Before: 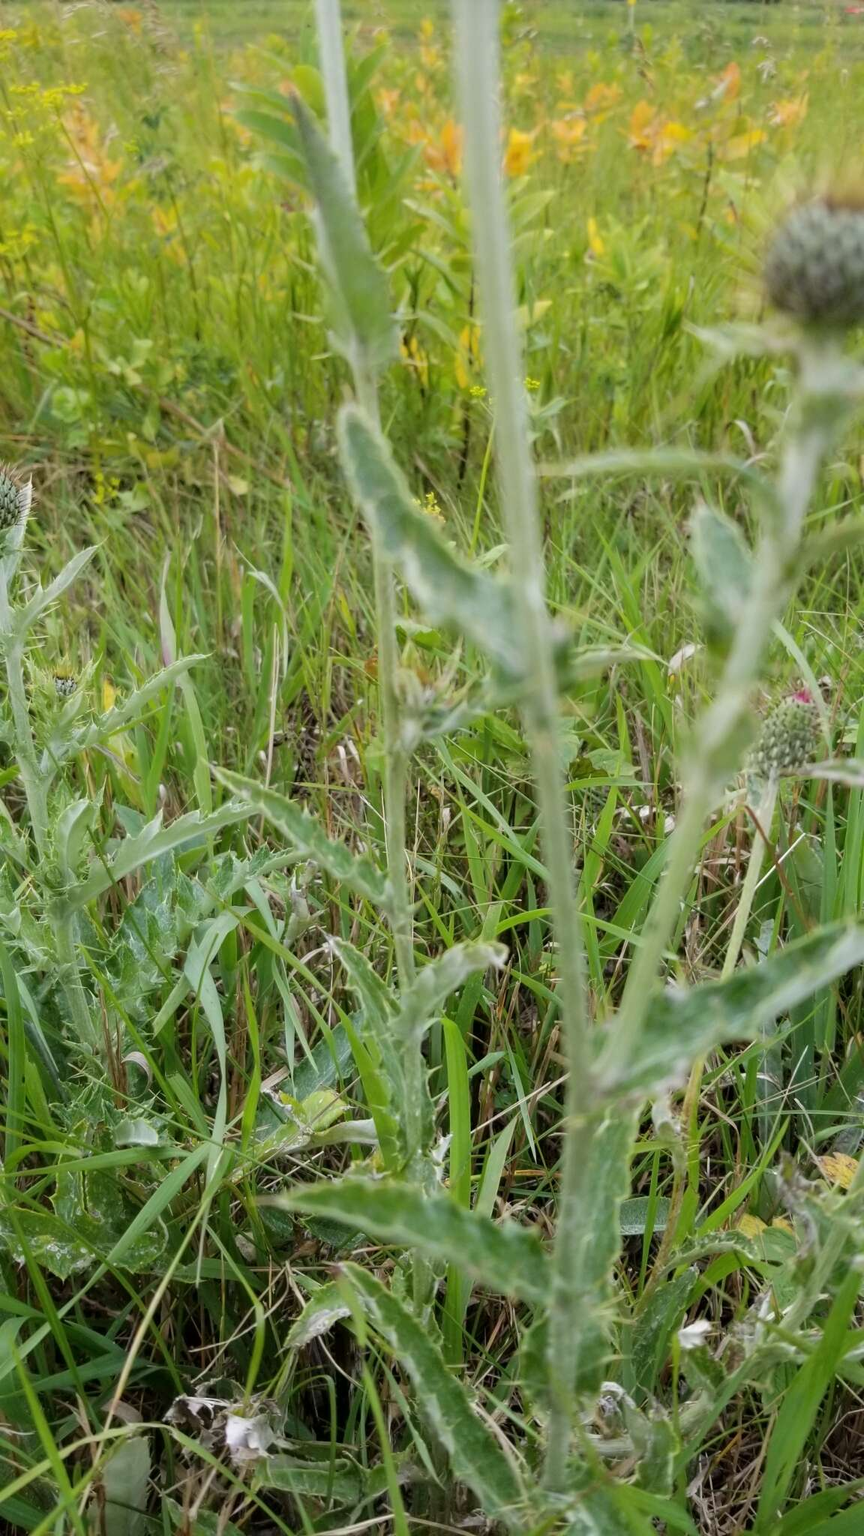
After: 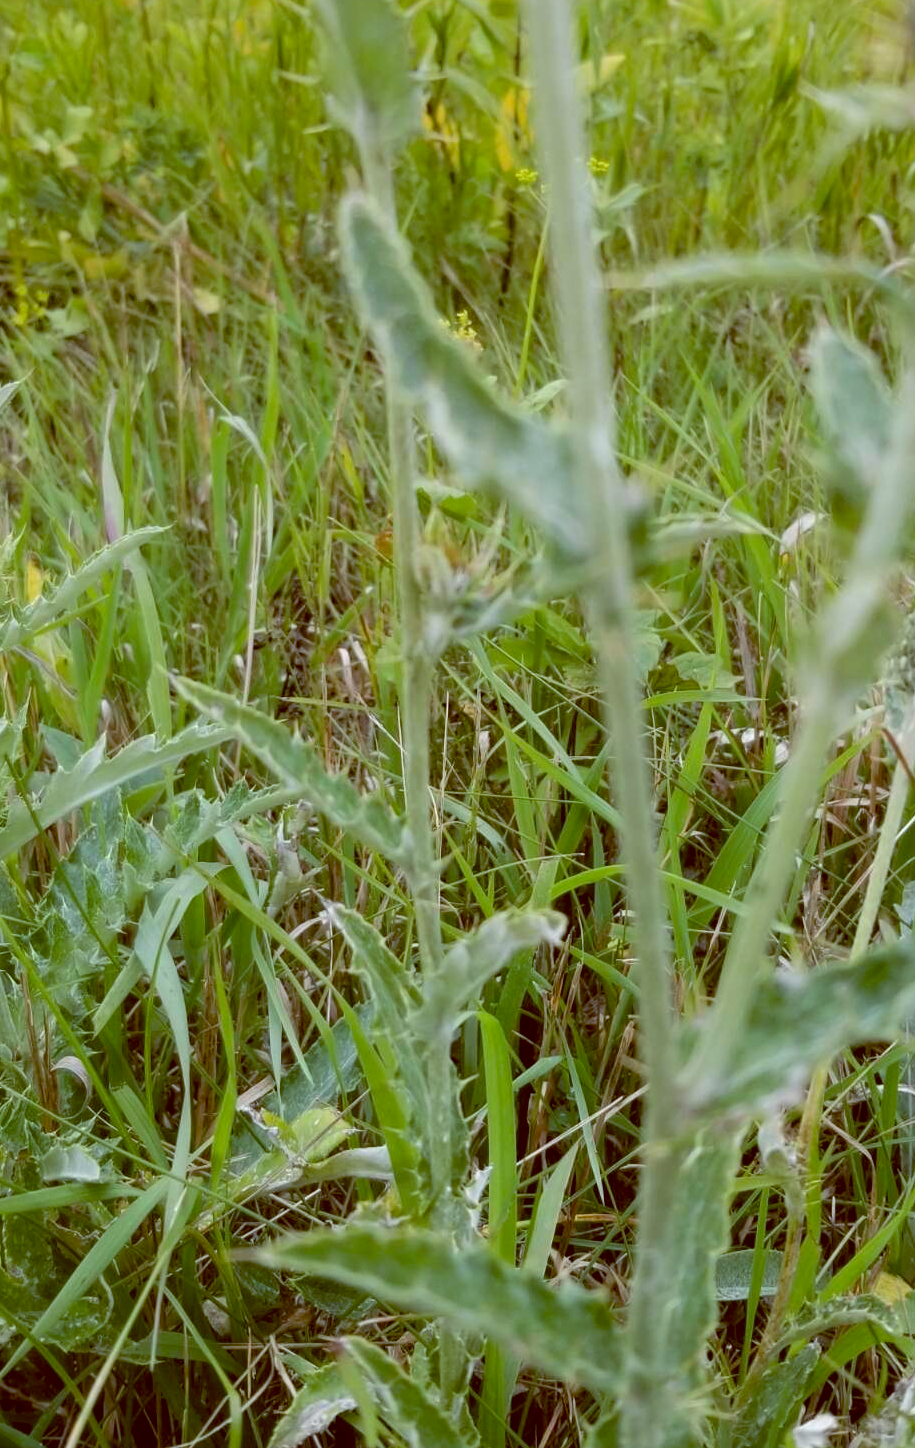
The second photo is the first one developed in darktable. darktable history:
color balance: lift [1, 1.015, 1.004, 0.985], gamma [1, 0.958, 0.971, 1.042], gain [1, 0.956, 0.977, 1.044]
crop: left 9.712%, top 16.928%, right 10.845%, bottom 12.332%
